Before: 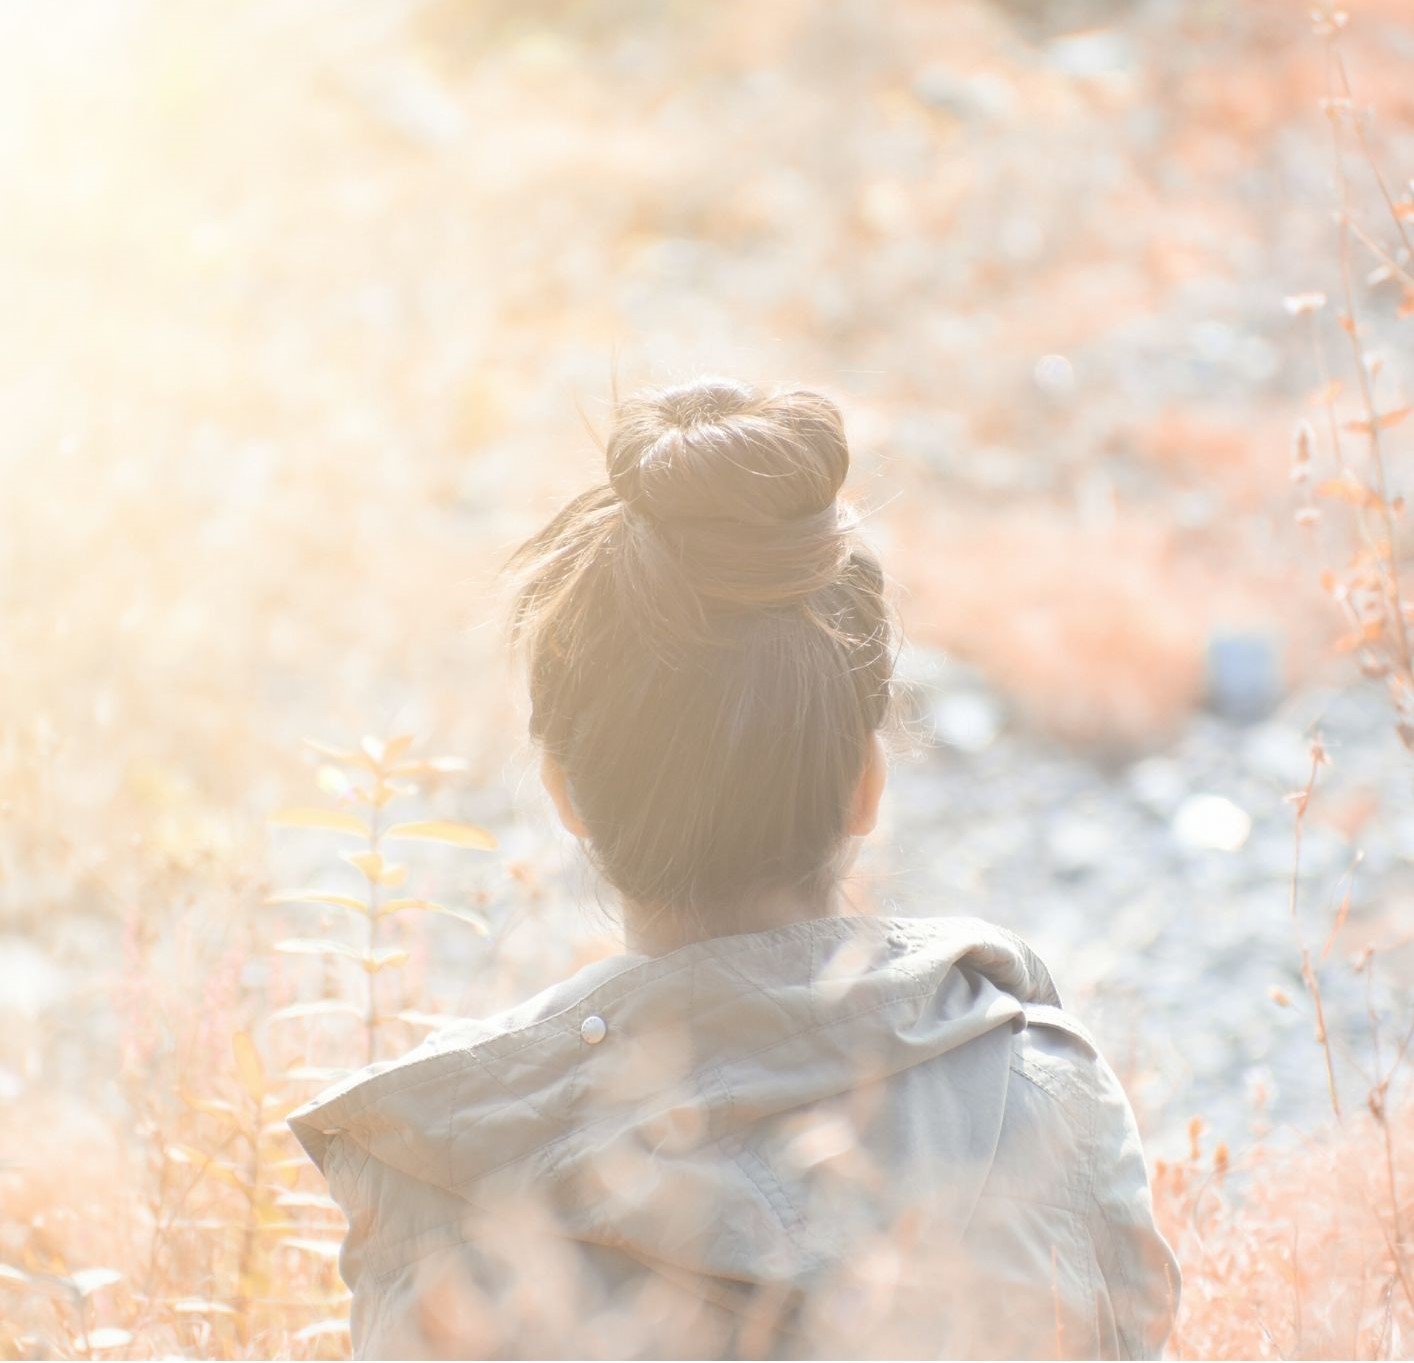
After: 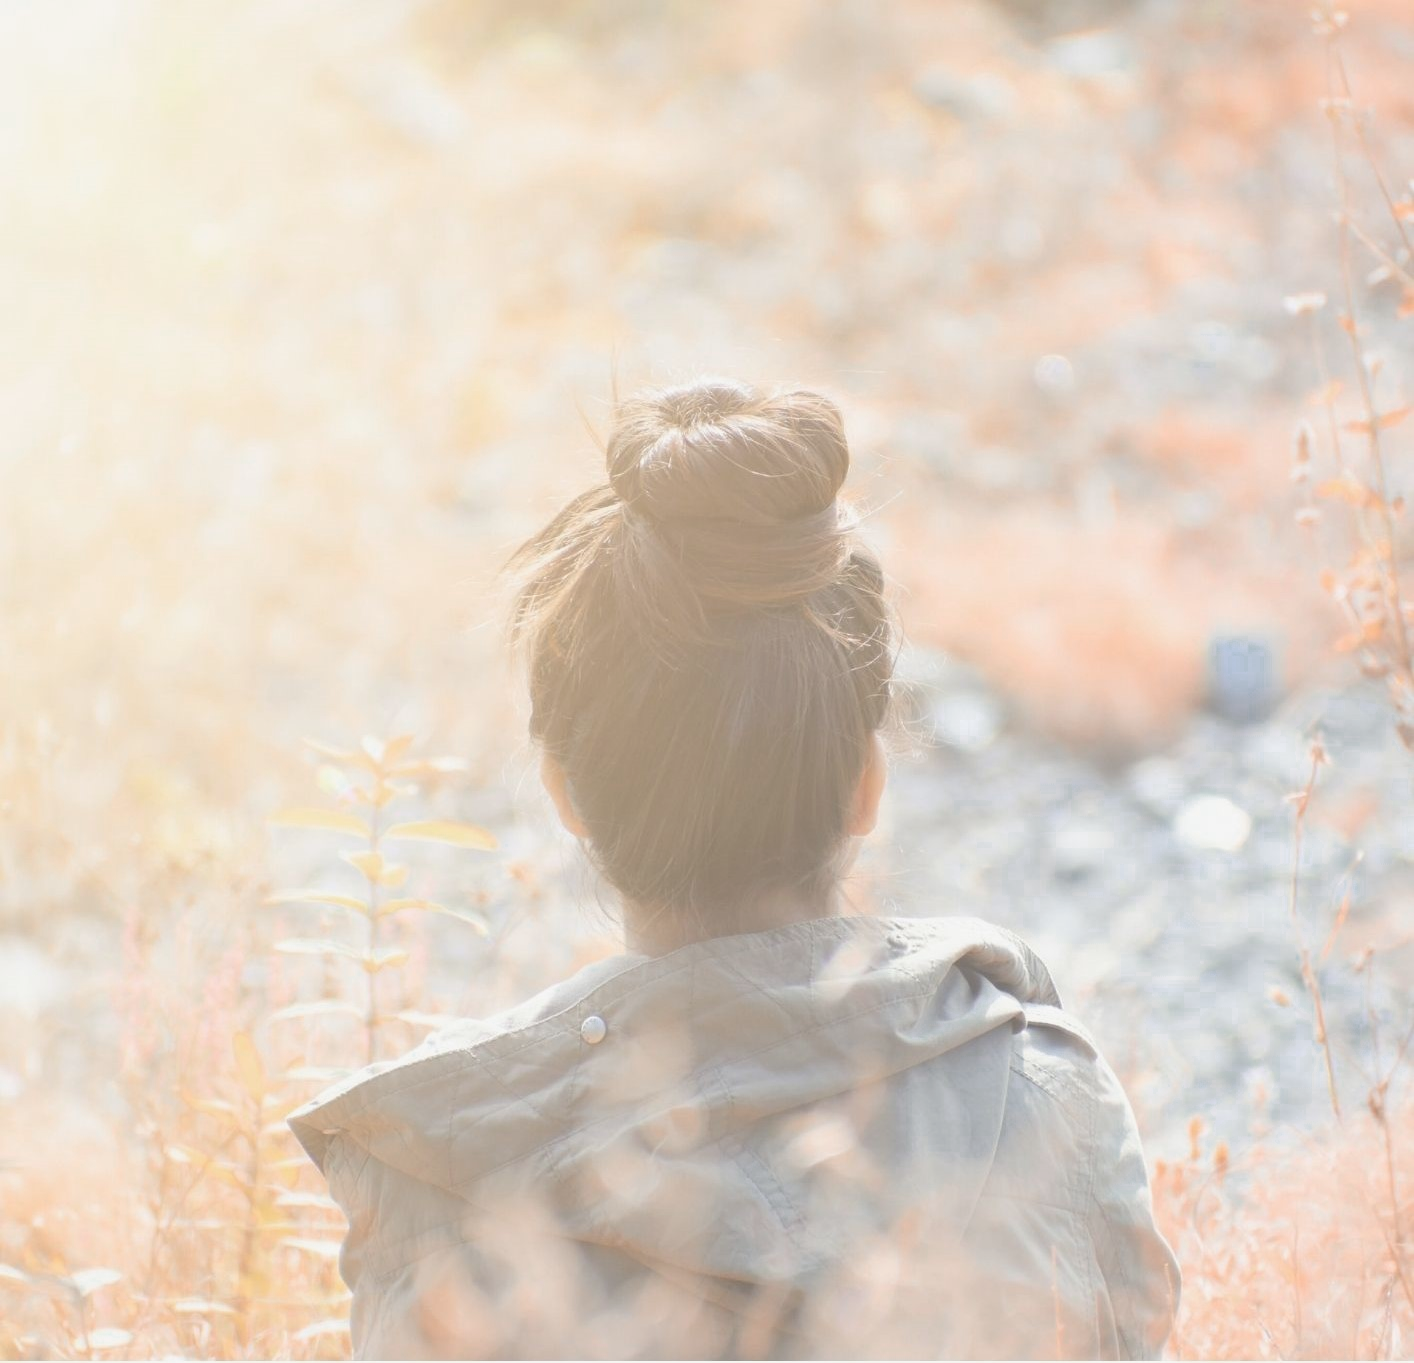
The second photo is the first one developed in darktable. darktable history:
color zones: curves: ch0 [(0.25, 0.5) (0.636, 0.25) (0.75, 0.5)]
exposure: black level correction -0.025, exposure -0.117 EV, compensate highlight preservation false
